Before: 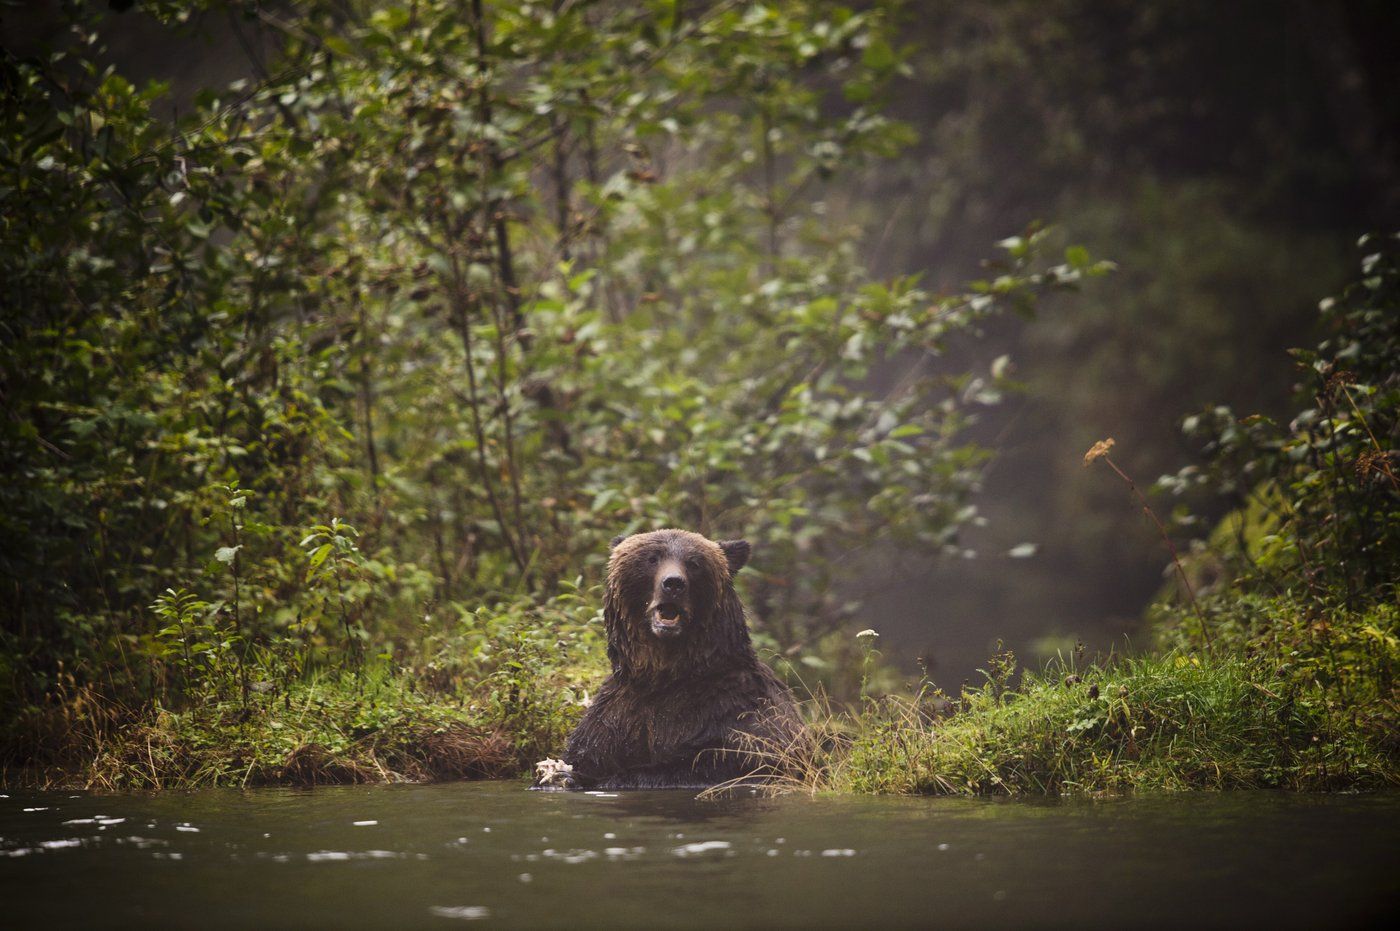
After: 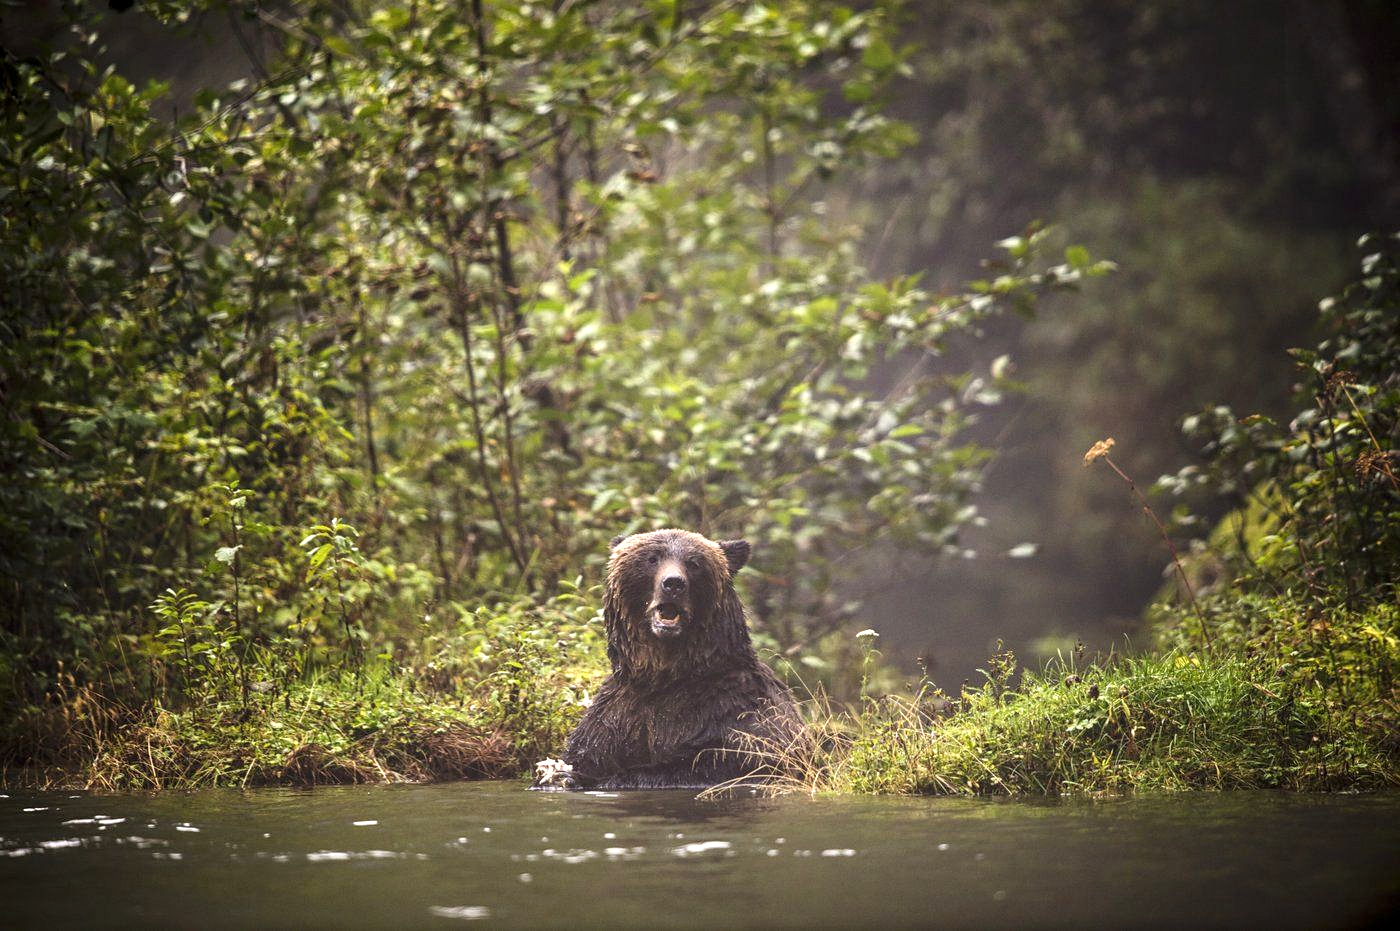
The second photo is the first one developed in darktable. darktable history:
sharpen: amount 0.209
local contrast: on, module defaults
exposure: black level correction 0, exposure 0.703 EV, compensate exposure bias true, compensate highlight preservation false
